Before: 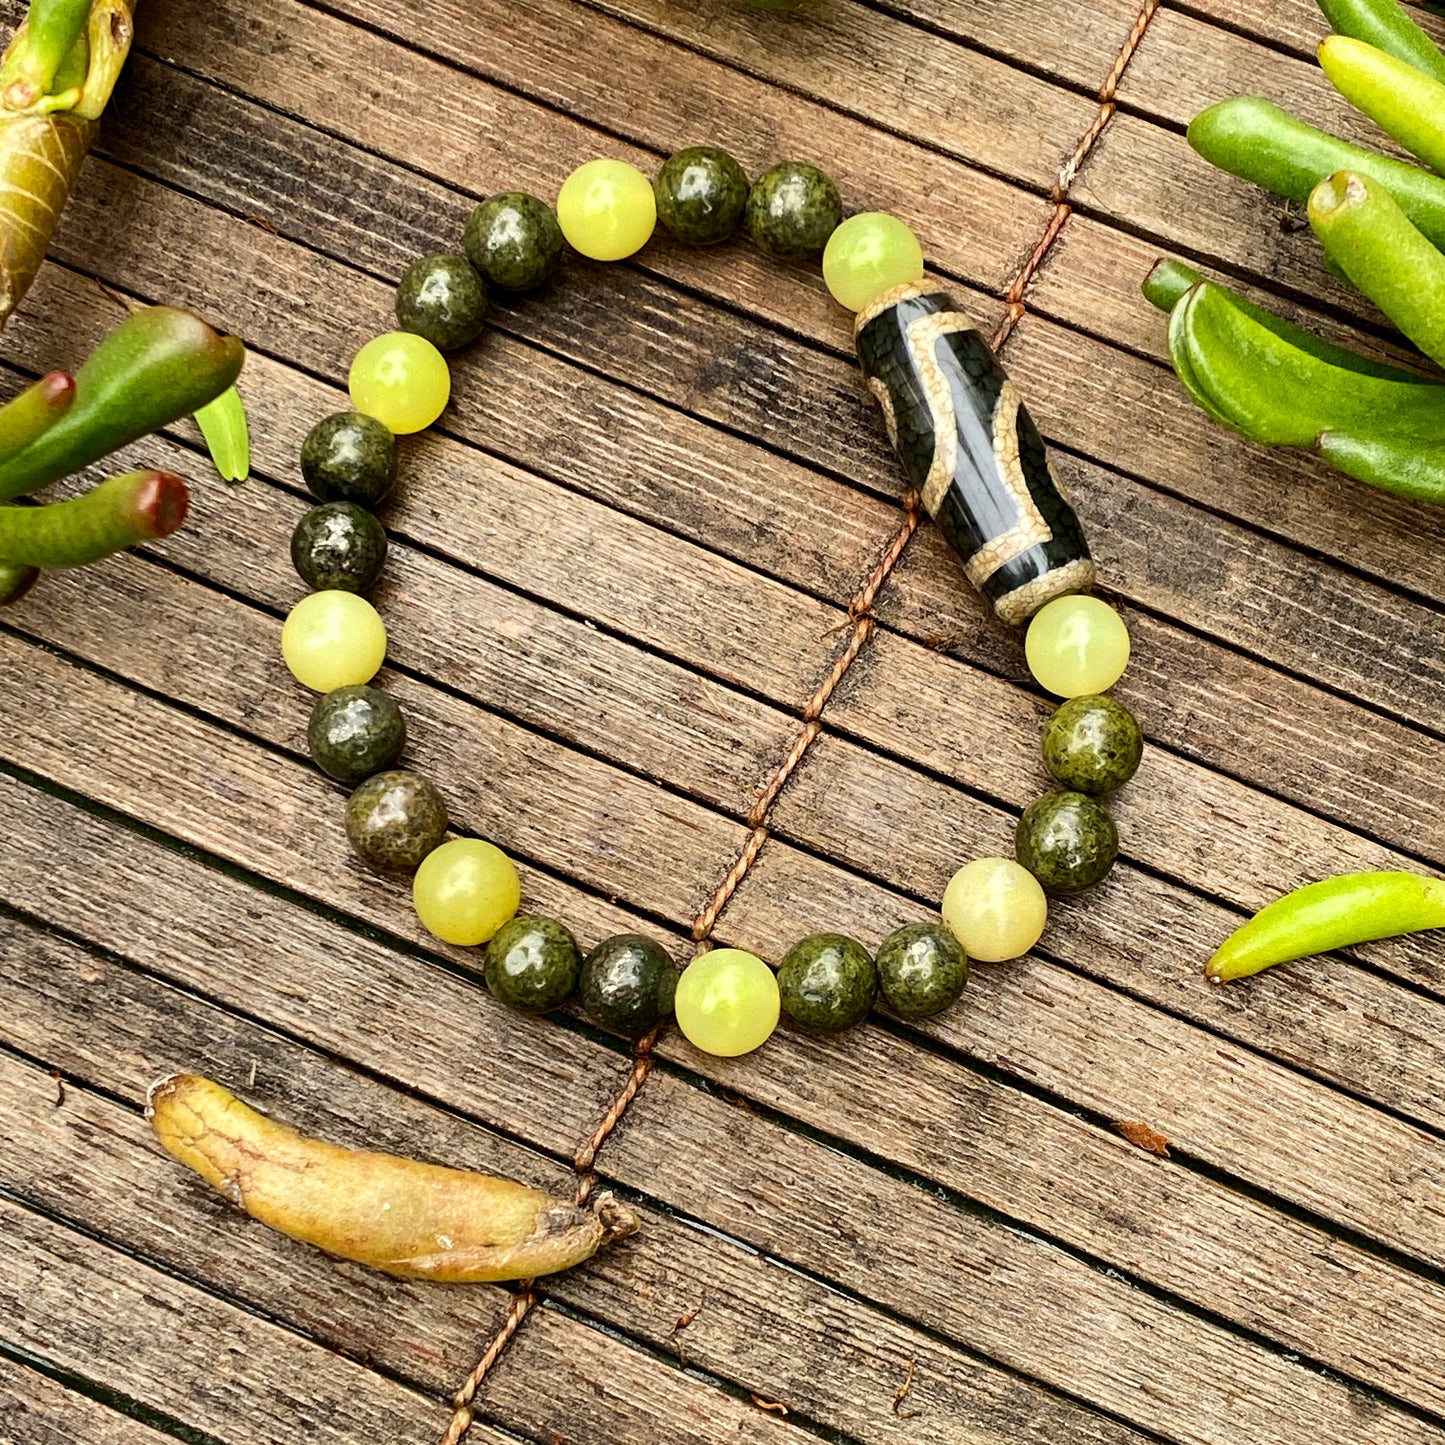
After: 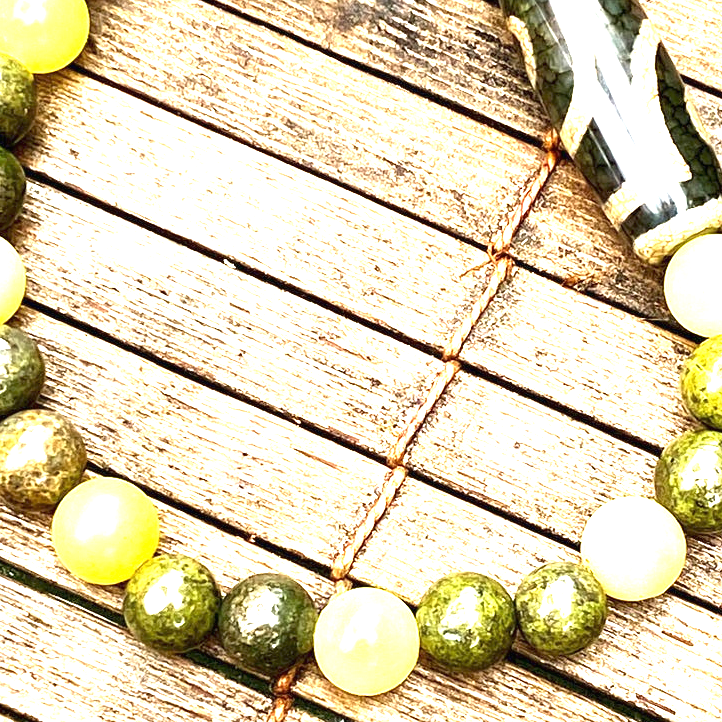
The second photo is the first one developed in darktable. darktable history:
crop: left 25%, top 25%, right 25%, bottom 25%
exposure: black level correction 0, exposure 2.327 EV, compensate exposure bias true, compensate highlight preservation false
